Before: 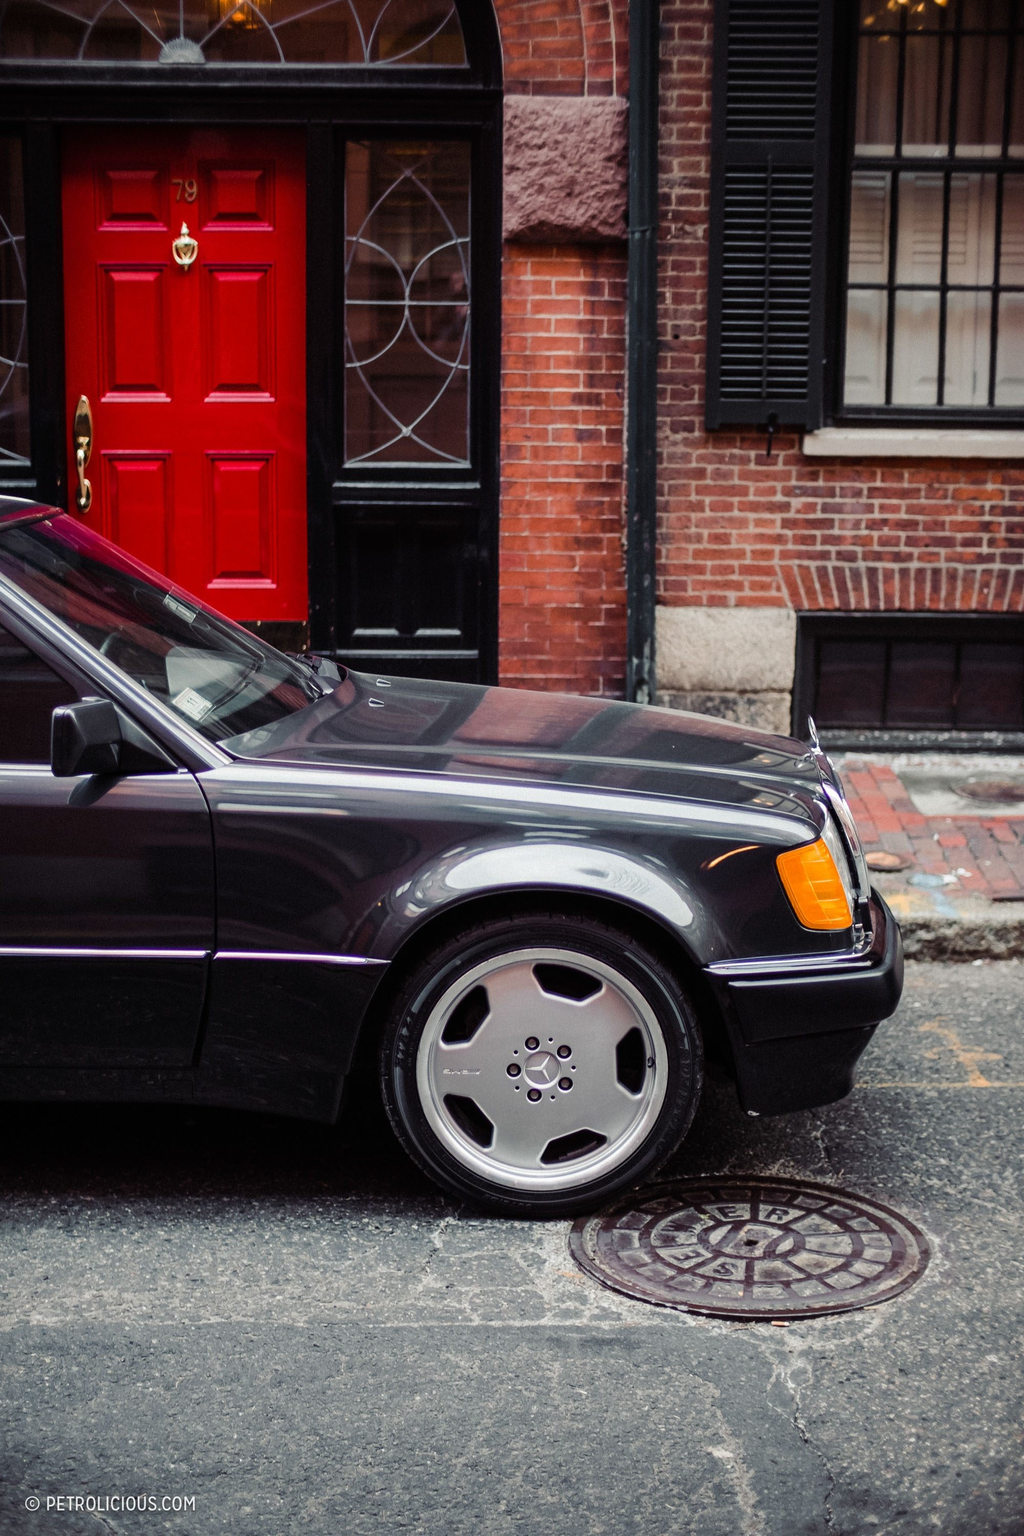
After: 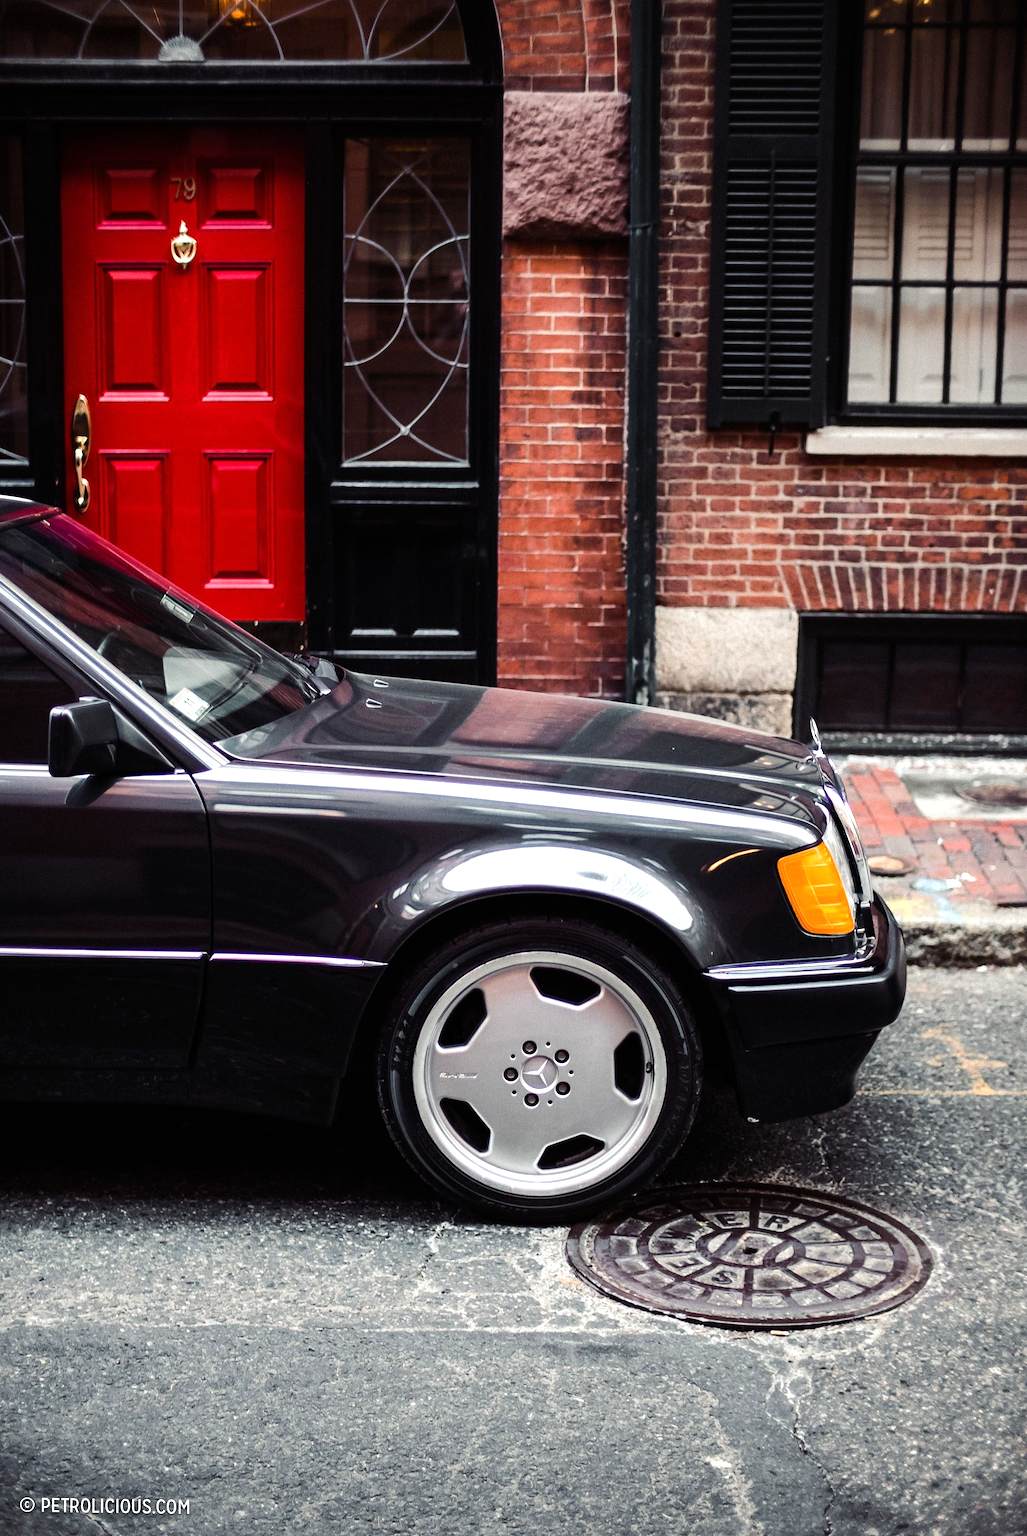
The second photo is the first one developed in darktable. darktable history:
tone equalizer: -8 EV -0.75 EV, -7 EV -0.7 EV, -6 EV -0.6 EV, -5 EV -0.4 EV, -3 EV 0.4 EV, -2 EV 0.6 EV, -1 EV 0.7 EV, +0 EV 0.75 EV, edges refinement/feathering 500, mask exposure compensation -1.57 EV, preserve details no
rotate and perspective: rotation 0.192°, lens shift (horizontal) -0.015, crop left 0.005, crop right 0.996, crop top 0.006, crop bottom 0.99
